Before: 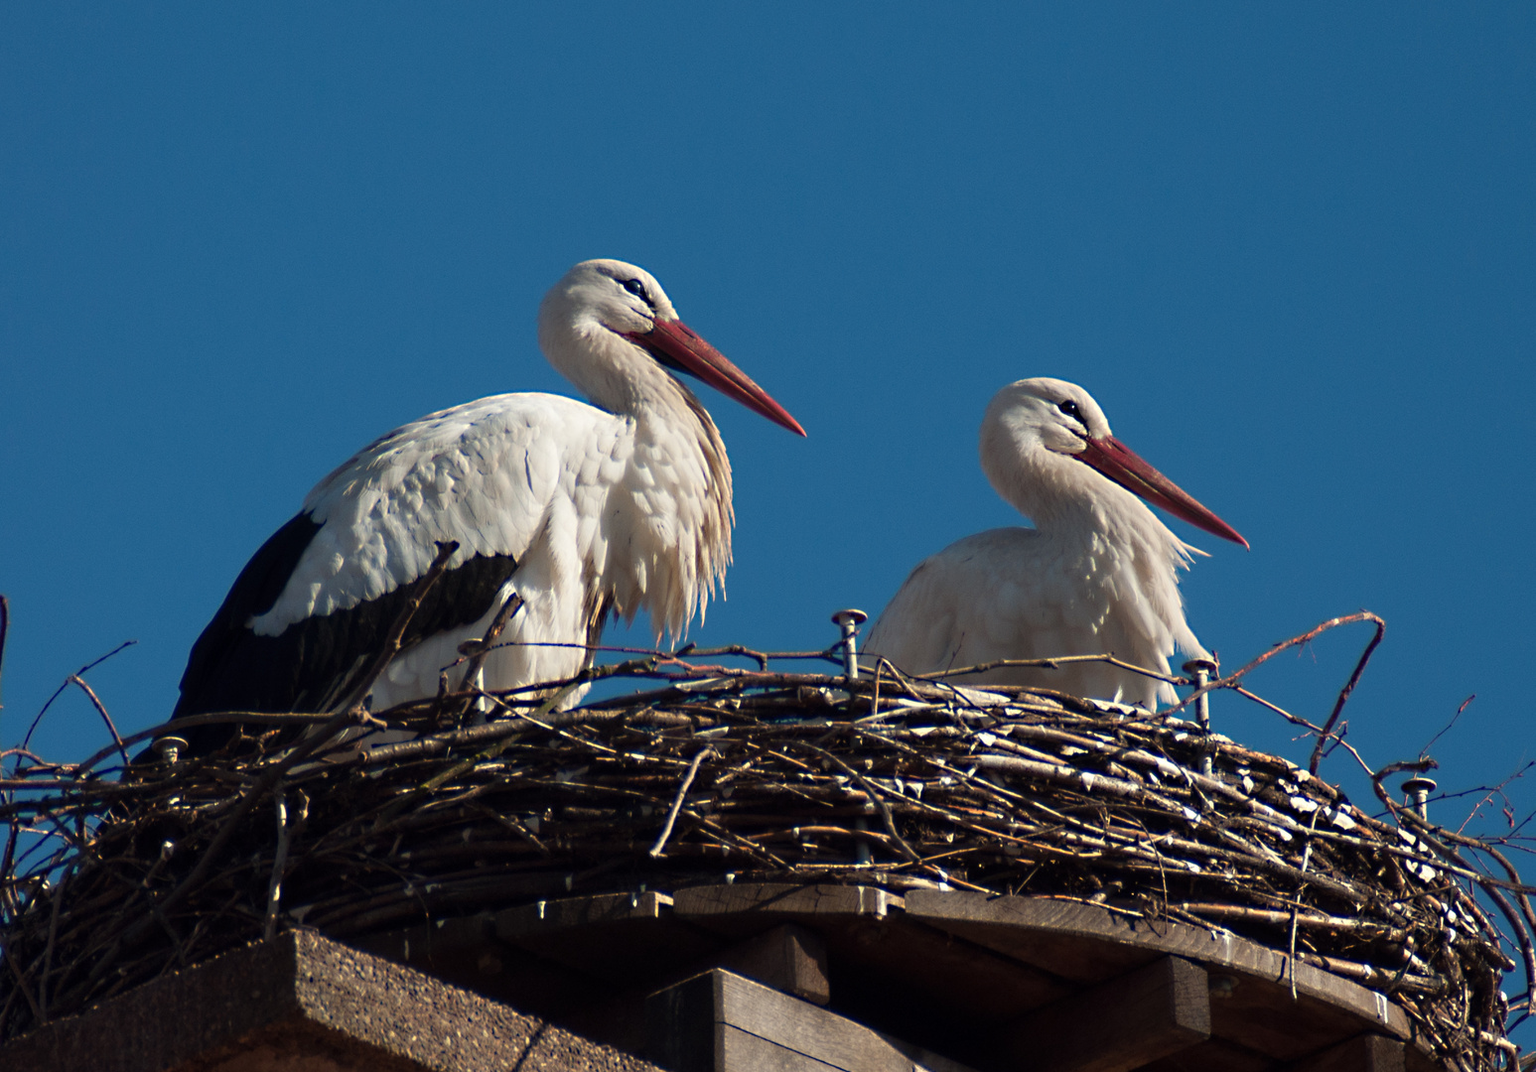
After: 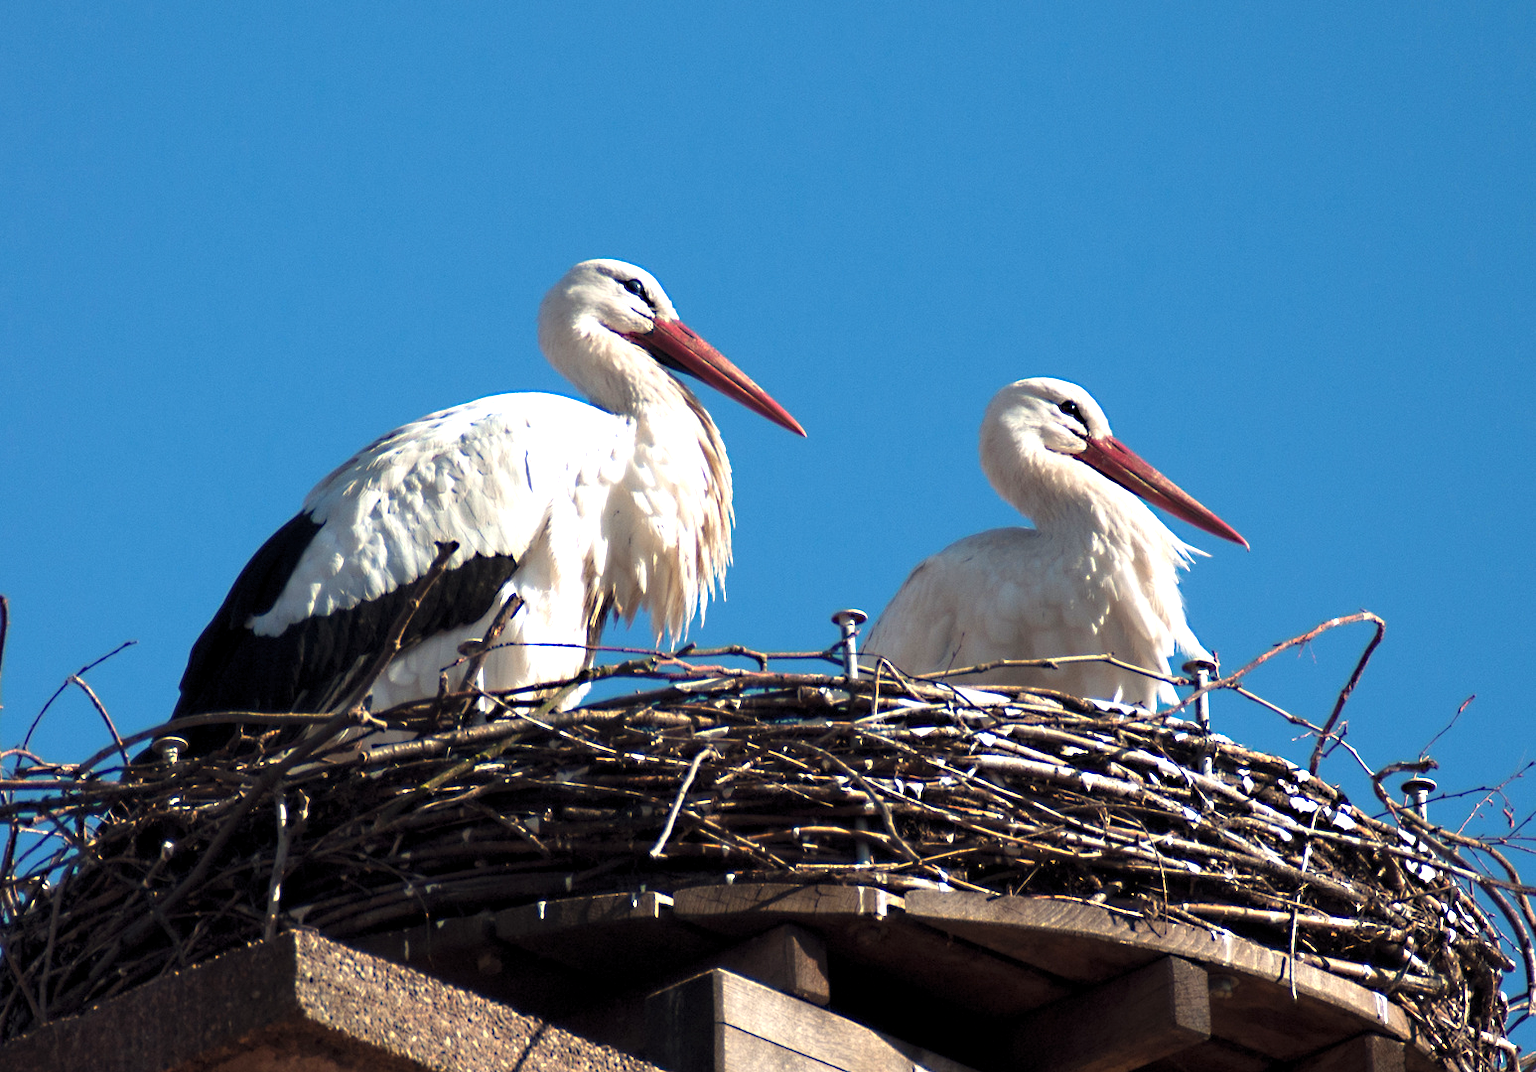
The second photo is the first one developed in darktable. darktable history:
exposure: black level correction 0, exposure 1.199 EV, compensate highlight preservation false
levels: black 0.085%, levels [0.026, 0.507, 0.987]
